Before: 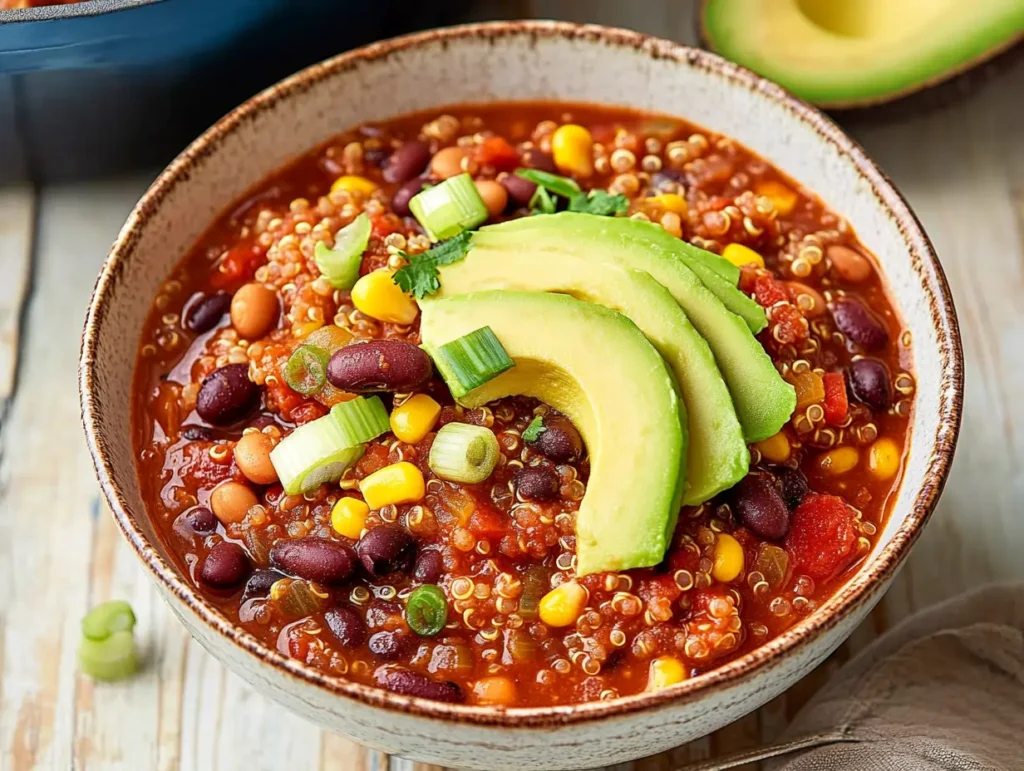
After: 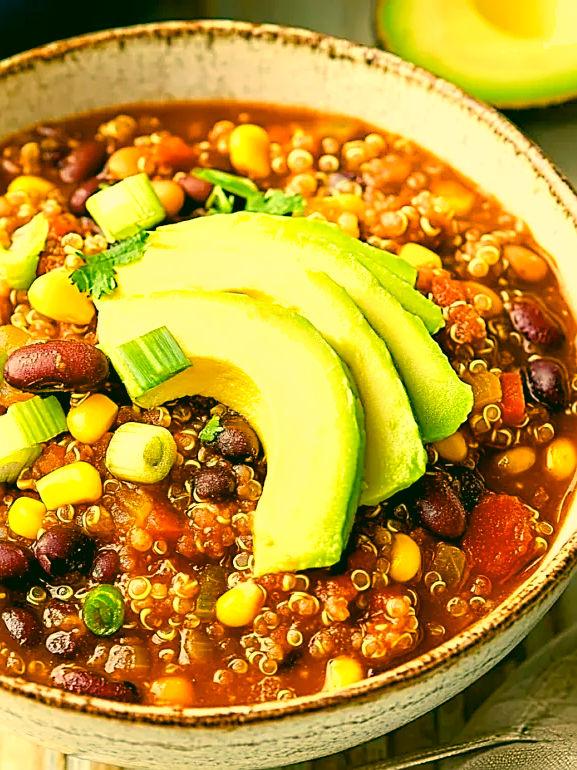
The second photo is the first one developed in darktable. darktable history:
crop: left 31.602%, top 0.006%, right 11.963%
exposure: black level correction 0.001, exposure 0.498 EV, compensate exposure bias true, compensate highlight preservation false
color balance rgb: perceptual saturation grading › global saturation 45.846%, perceptual saturation grading › highlights -50.335%, perceptual saturation grading › shadows 30.699%
color correction: highlights a* 5.71, highlights b* 33.05, shadows a* -26.05, shadows b* 3.71
sharpen: on, module defaults
shadows and highlights: highlights 69.98, soften with gaussian
tone equalizer: on, module defaults
